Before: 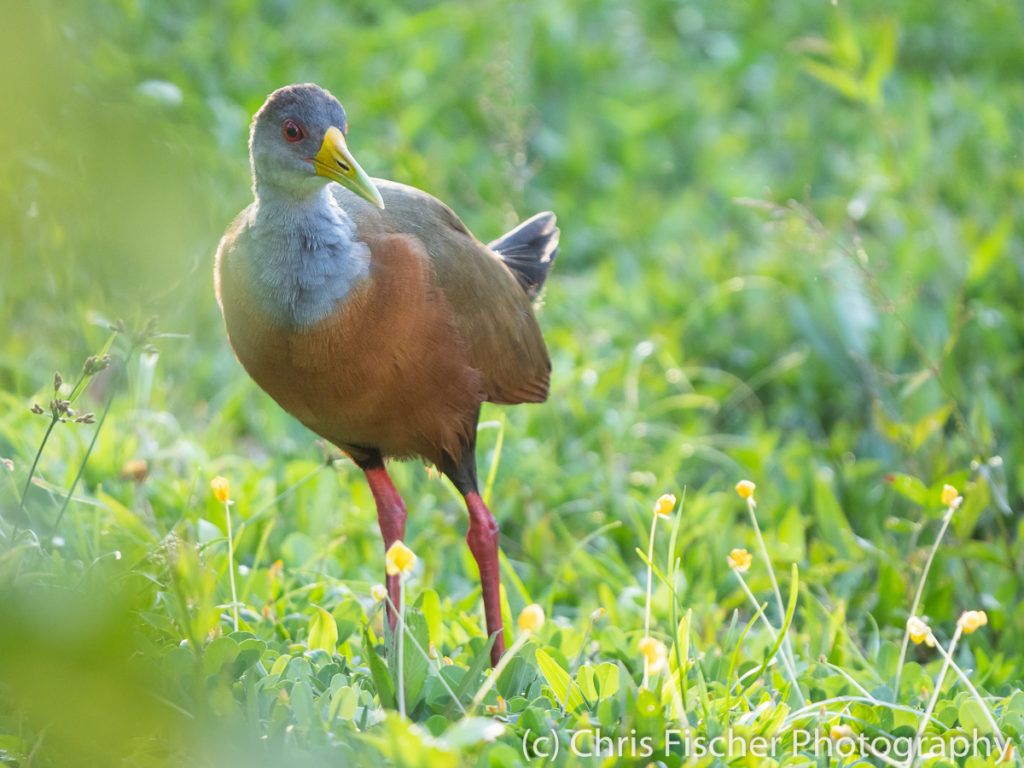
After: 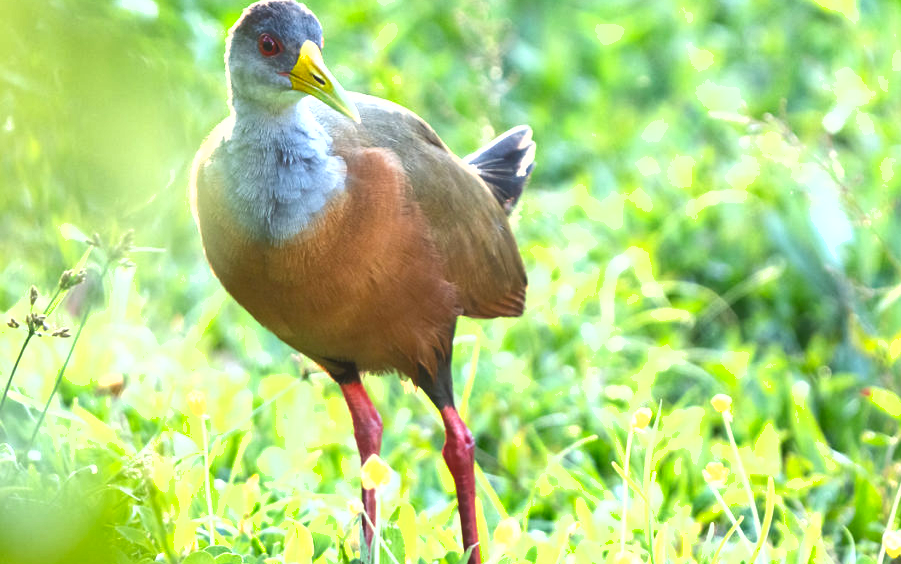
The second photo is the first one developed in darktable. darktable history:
crop and rotate: left 2.393%, top 11.214%, right 9.547%, bottom 15.28%
exposure: black level correction 0, exposure 1.001 EV, compensate highlight preservation false
shadows and highlights: shadows 47.18, highlights -41.96, soften with gaussian
